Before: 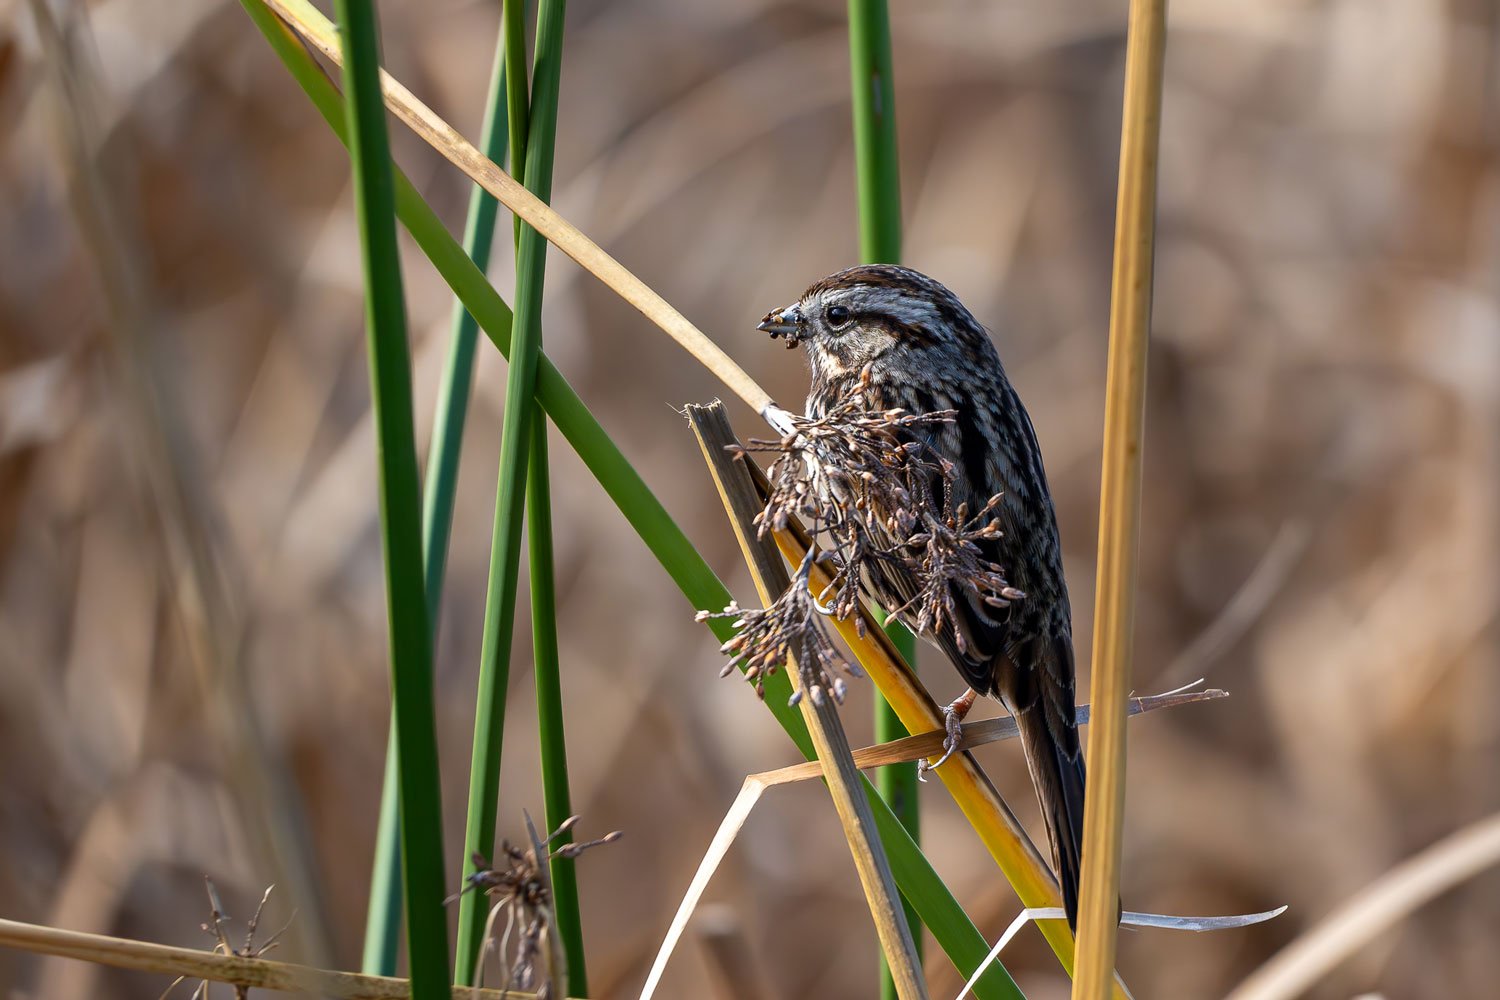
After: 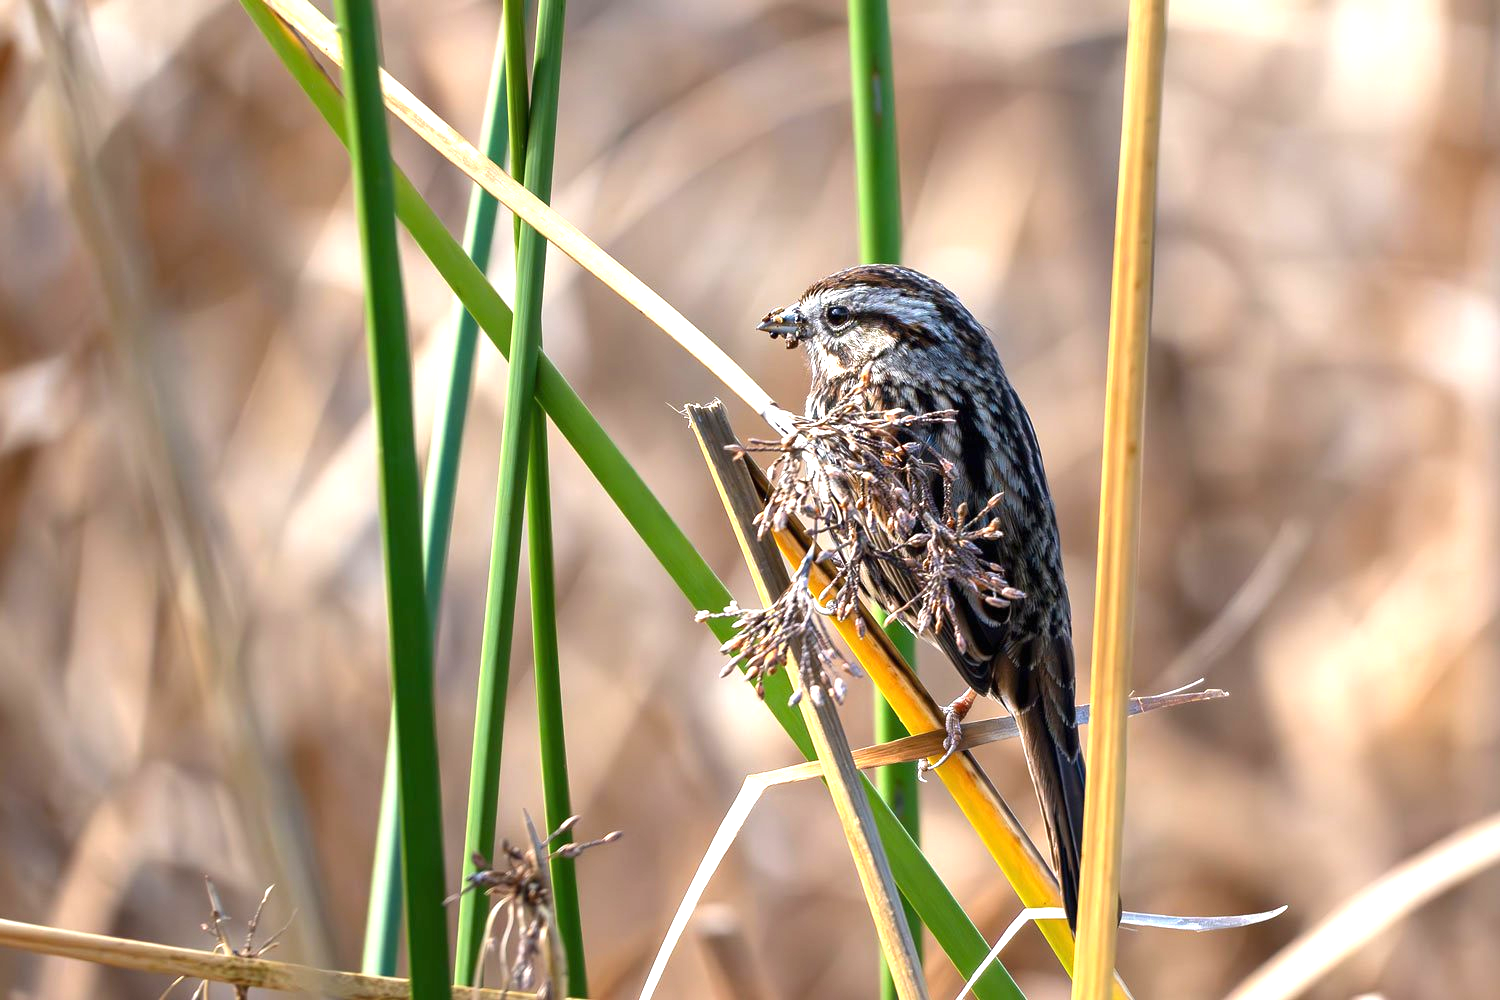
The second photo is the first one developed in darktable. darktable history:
exposure: black level correction 0, exposure 1.2 EV, compensate highlight preservation false
tone equalizer: edges refinement/feathering 500, mask exposure compensation -1.57 EV, preserve details no
